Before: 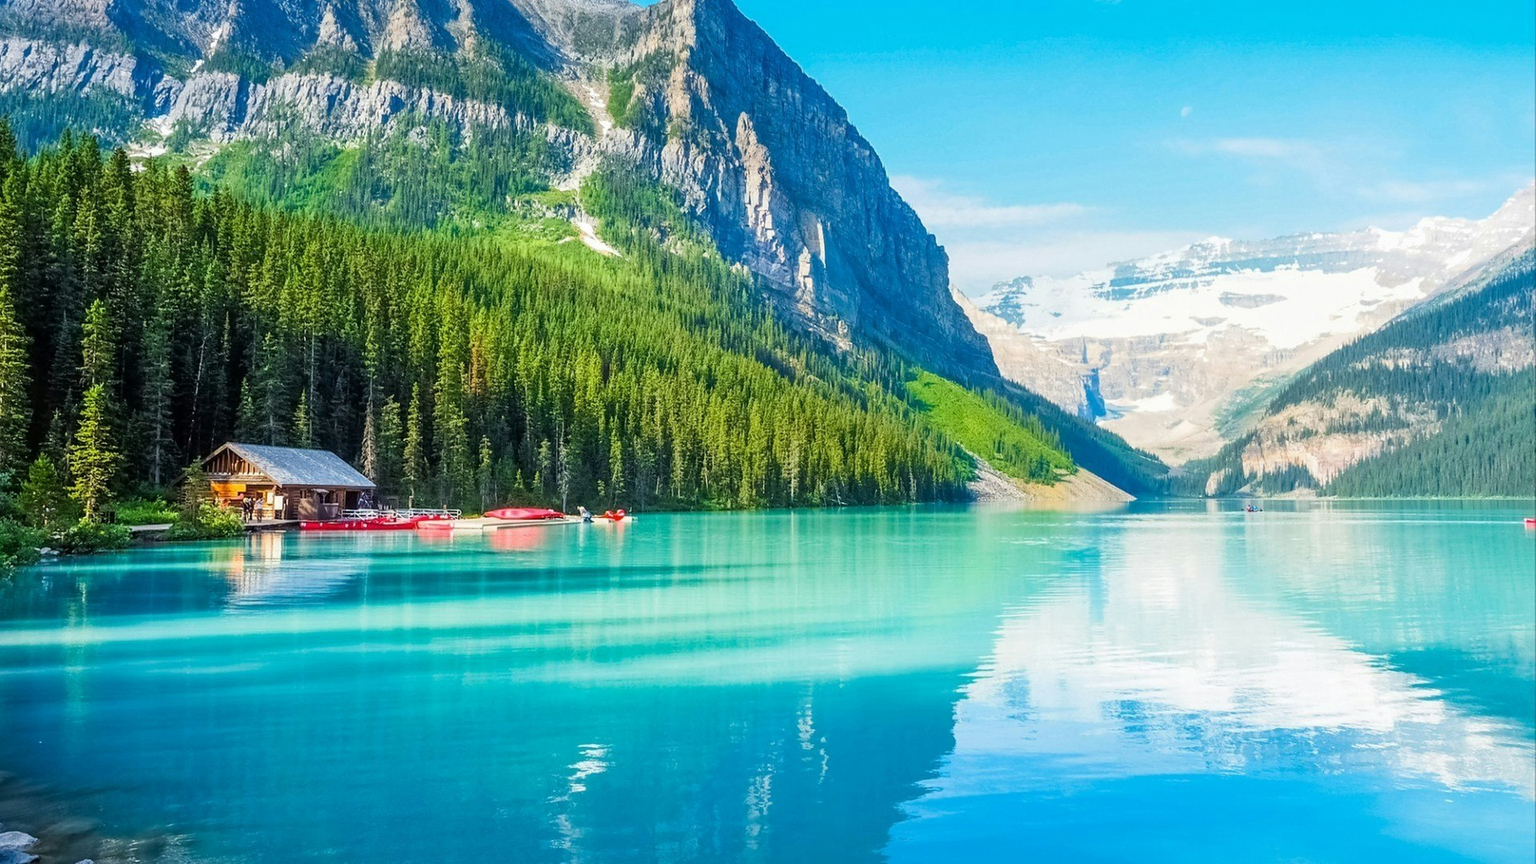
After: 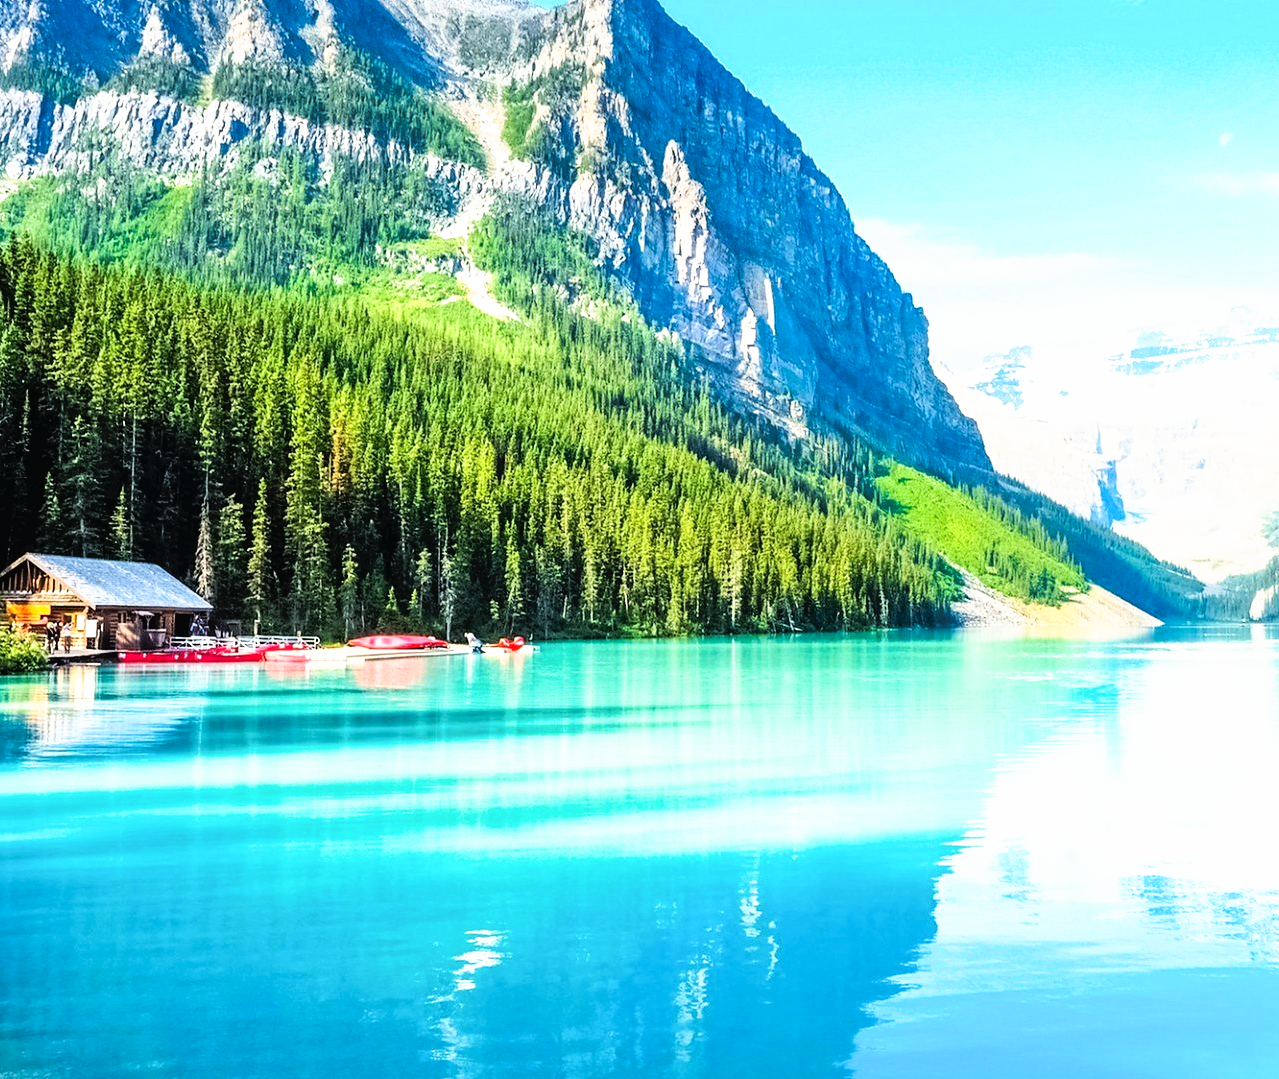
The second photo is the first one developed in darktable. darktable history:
crop and rotate: left 13.409%, right 19.924%
filmic rgb: black relative exposure -5 EV, hardness 2.88, contrast 1.3
tone curve: curves: ch0 [(0, 0) (0.003, 0.032) (0.011, 0.036) (0.025, 0.049) (0.044, 0.075) (0.069, 0.112) (0.1, 0.151) (0.136, 0.197) (0.177, 0.241) (0.224, 0.295) (0.277, 0.355) (0.335, 0.429) (0.399, 0.512) (0.468, 0.607) (0.543, 0.702) (0.623, 0.796) (0.709, 0.903) (0.801, 0.987) (0.898, 0.997) (1, 1)], preserve colors none
